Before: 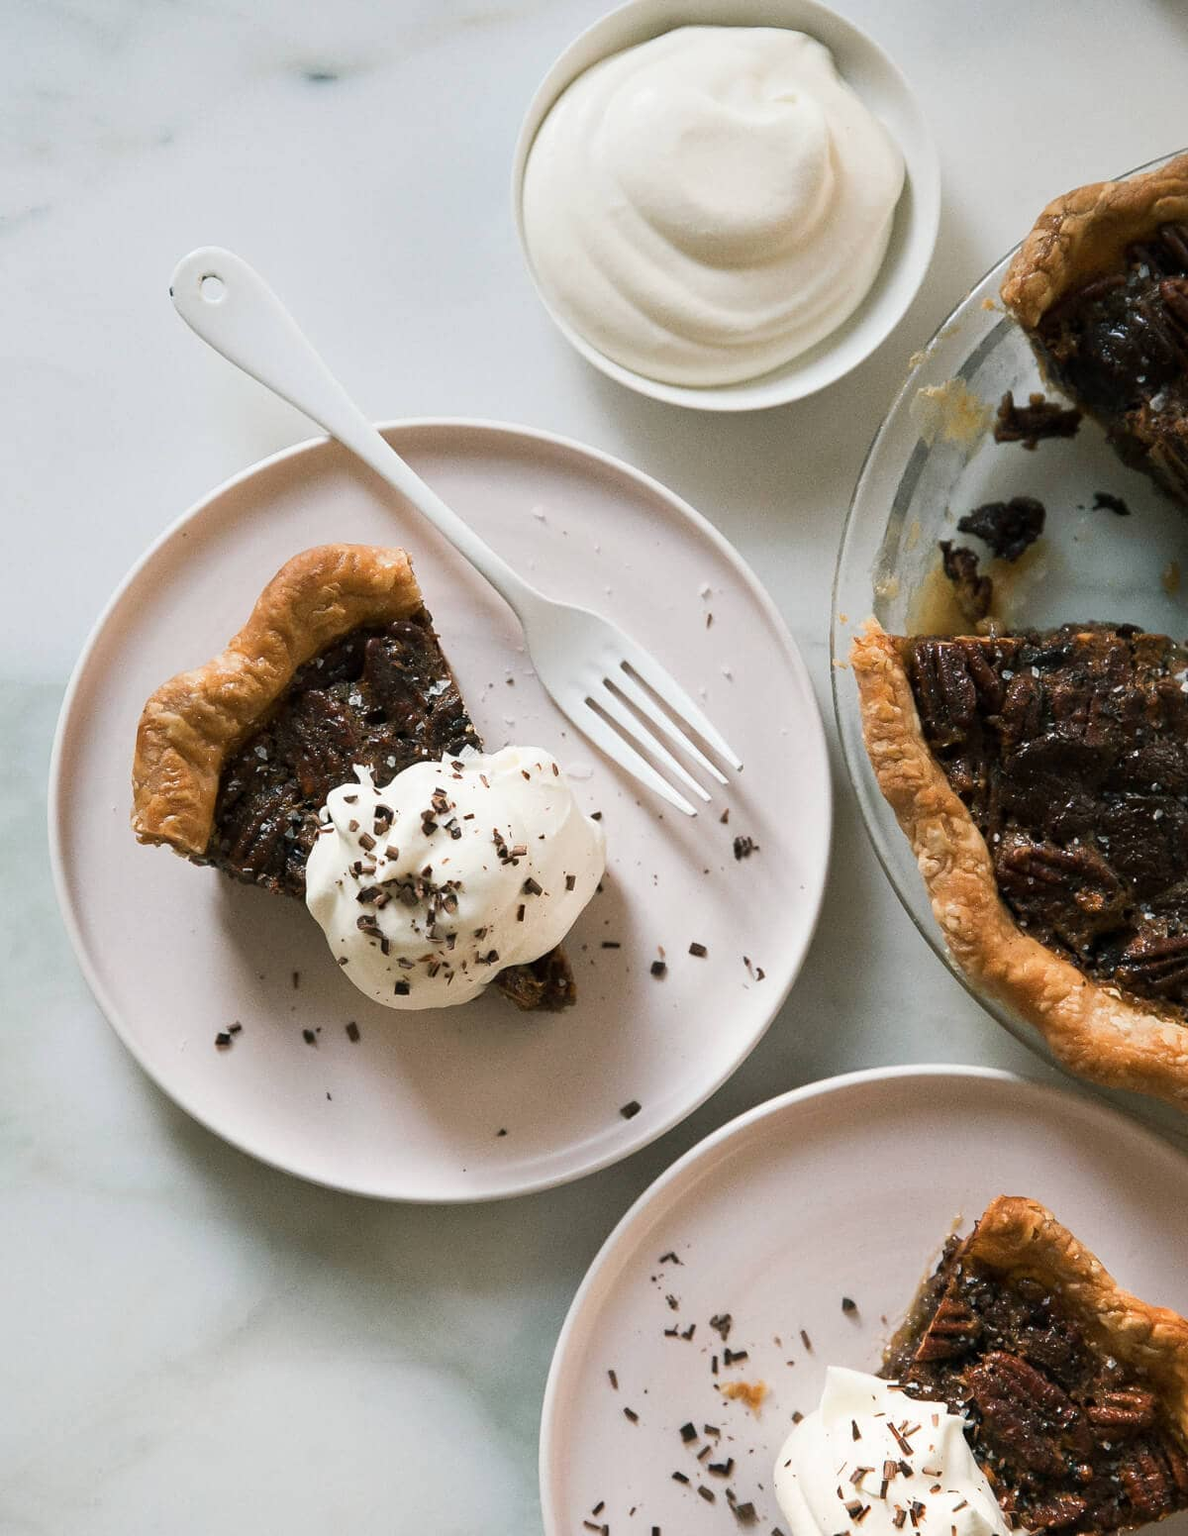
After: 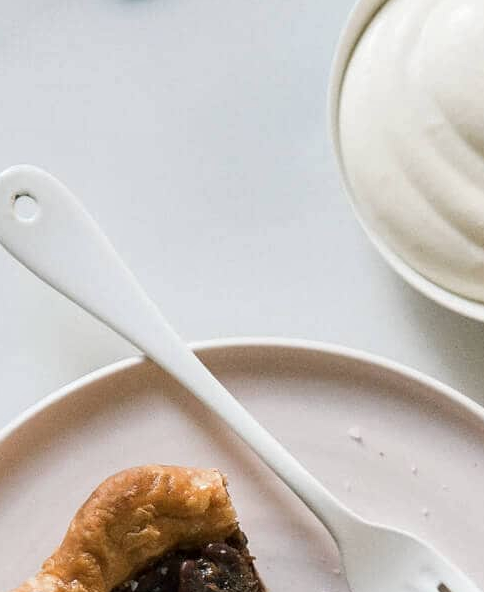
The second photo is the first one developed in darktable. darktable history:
crop: left 15.762%, top 5.423%, right 43.852%, bottom 56.356%
local contrast: on, module defaults
